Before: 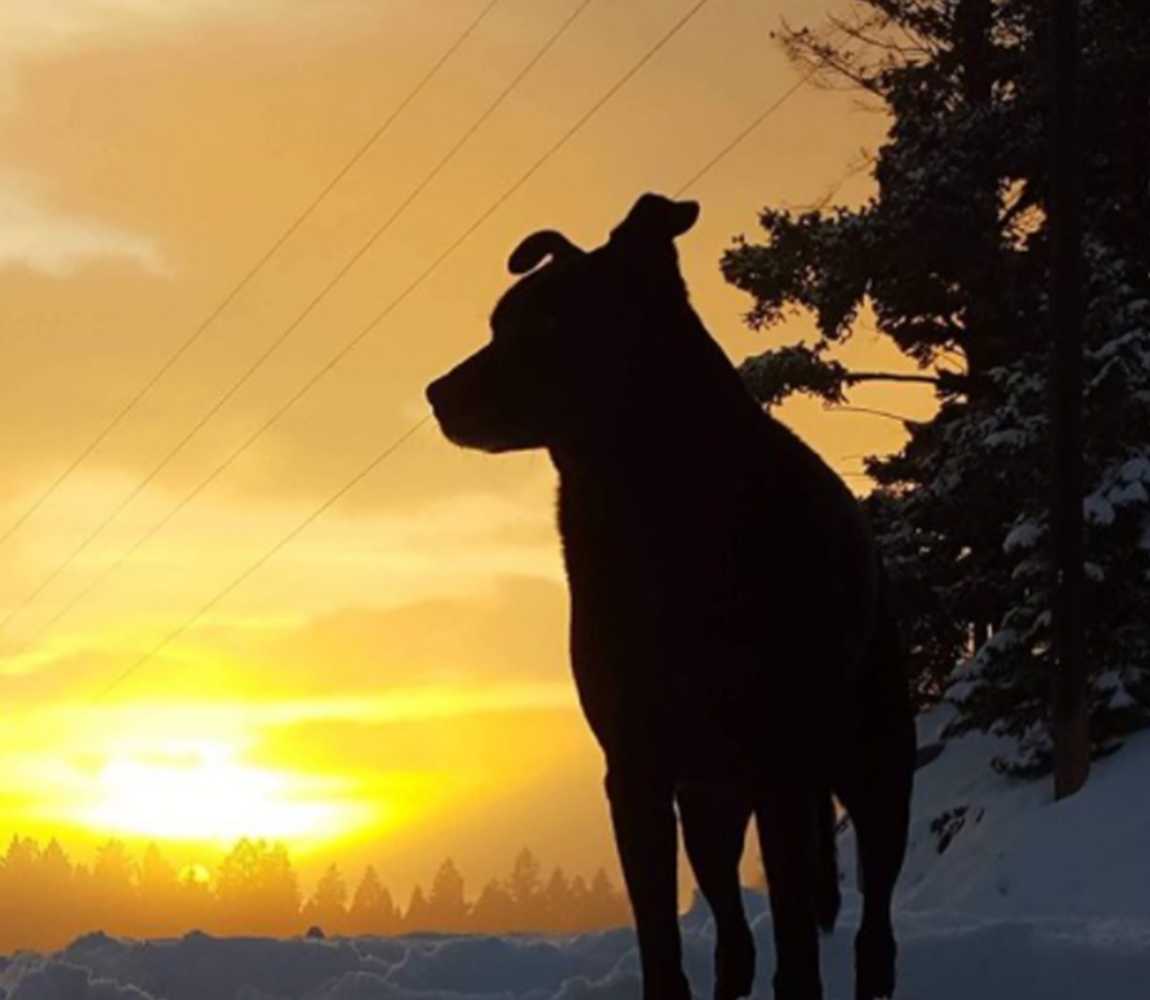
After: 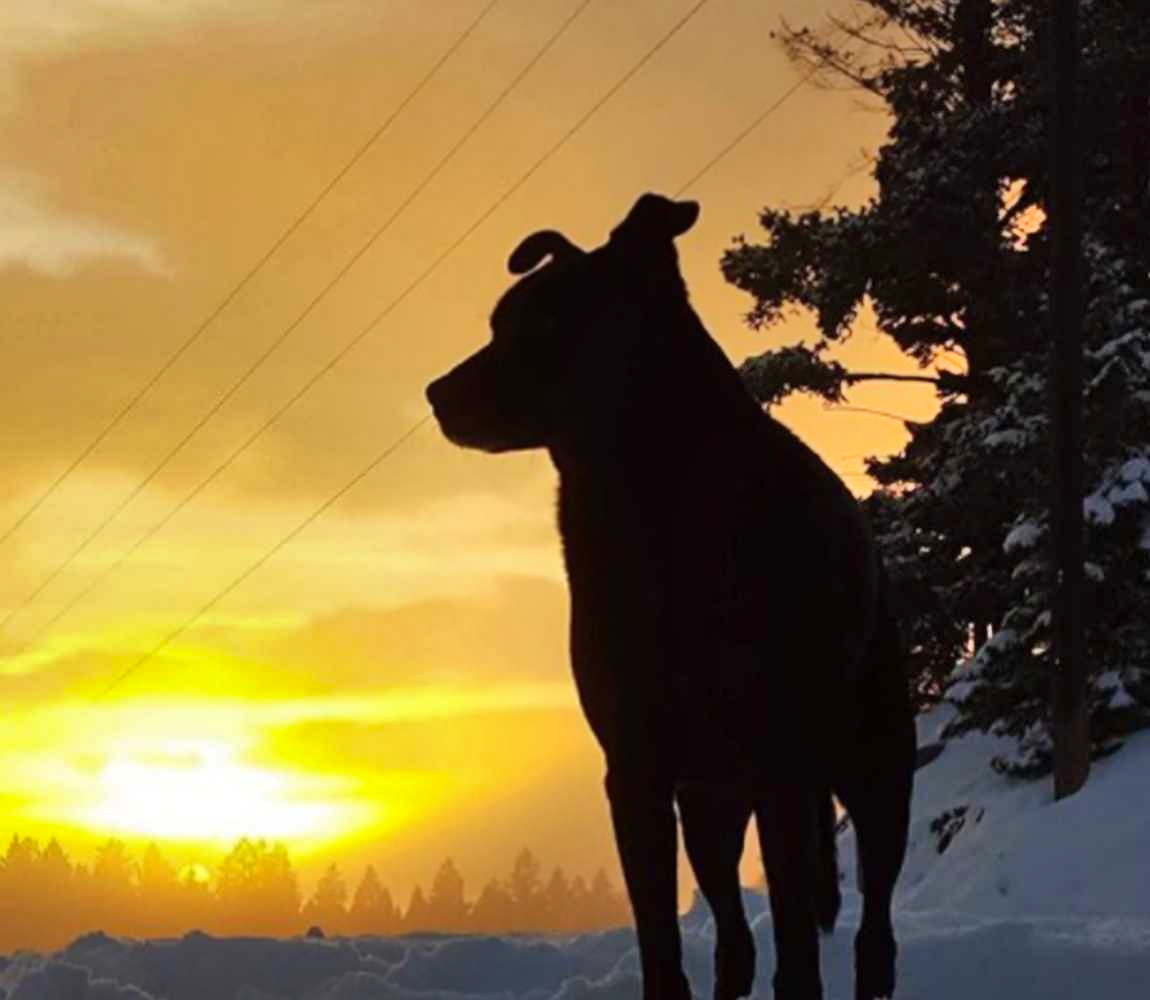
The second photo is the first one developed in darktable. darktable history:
shadows and highlights: radius 131.86, soften with gaussian
